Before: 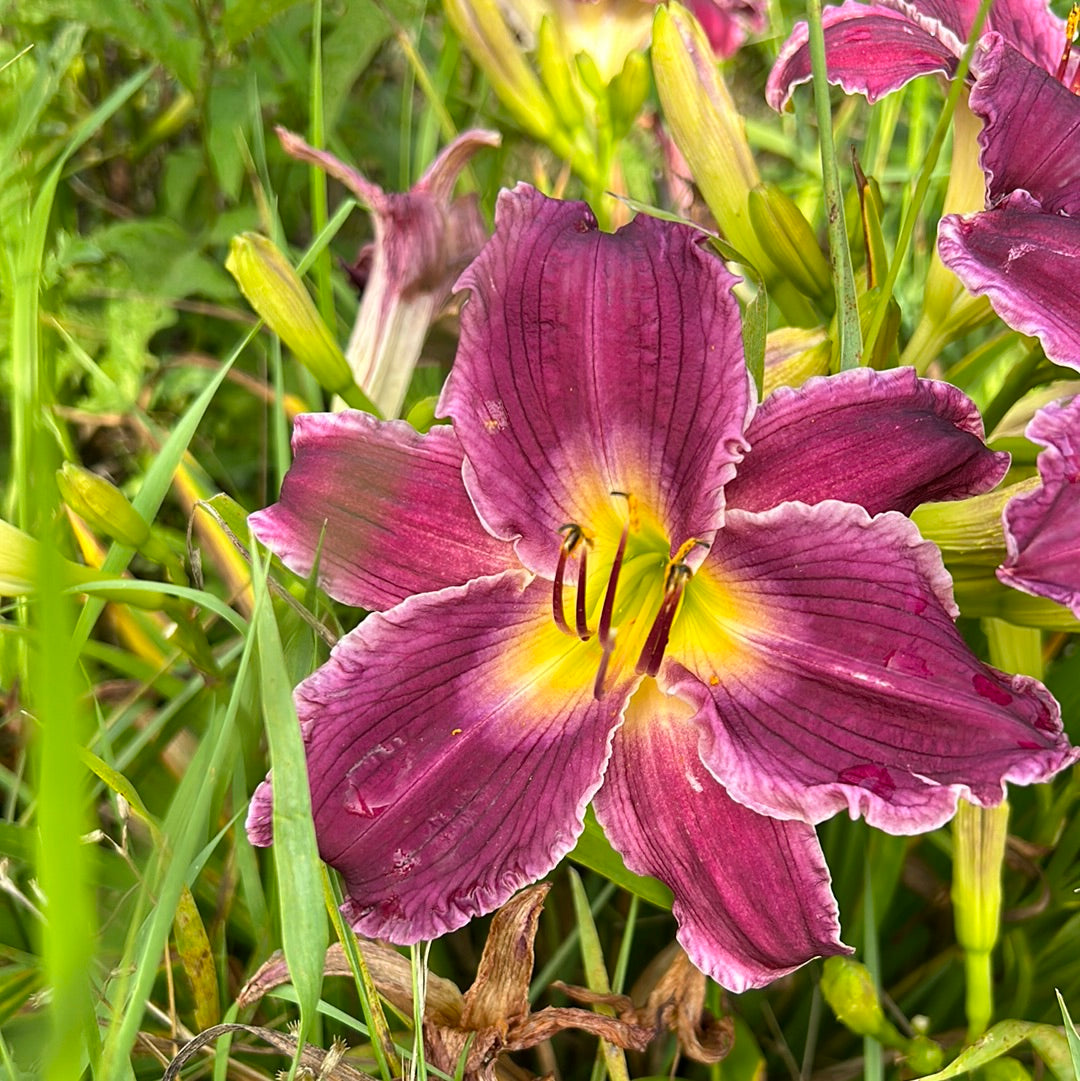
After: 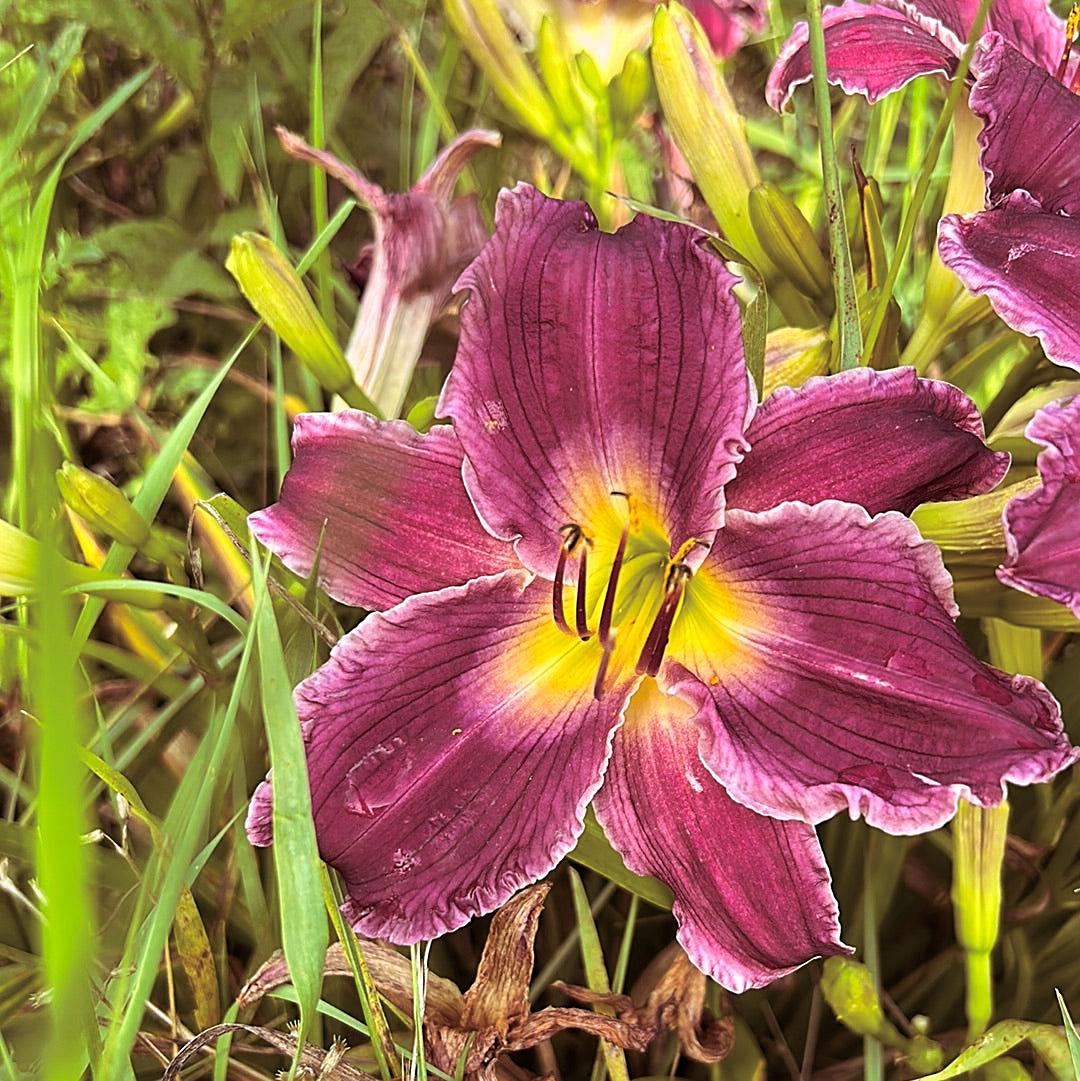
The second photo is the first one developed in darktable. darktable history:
tone equalizer: on, module defaults
split-toning: highlights › hue 298.8°, highlights › saturation 0.73, compress 41.76%
sharpen: on, module defaults
